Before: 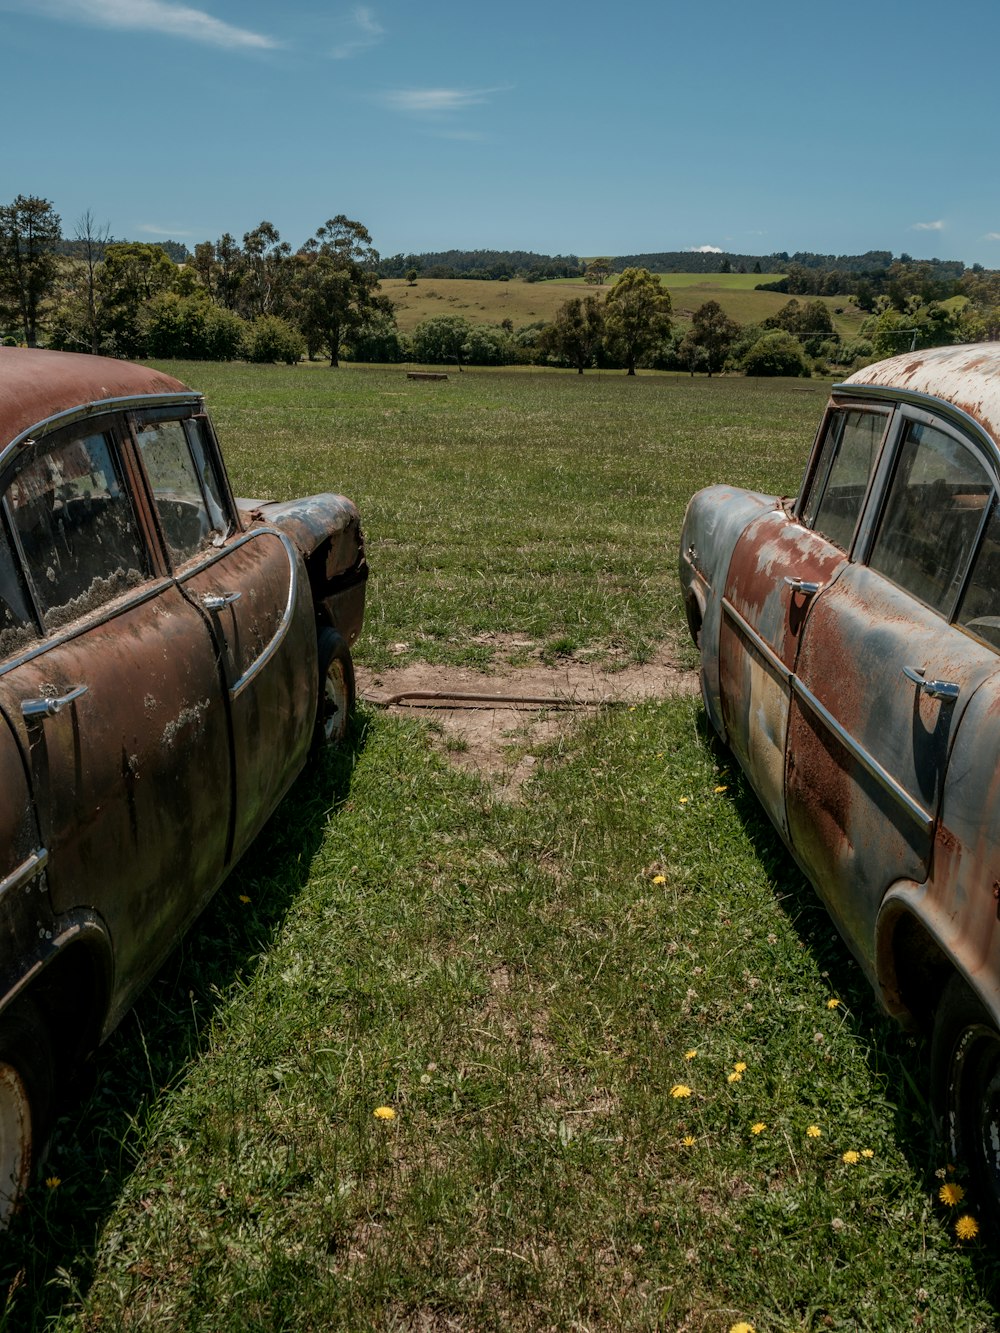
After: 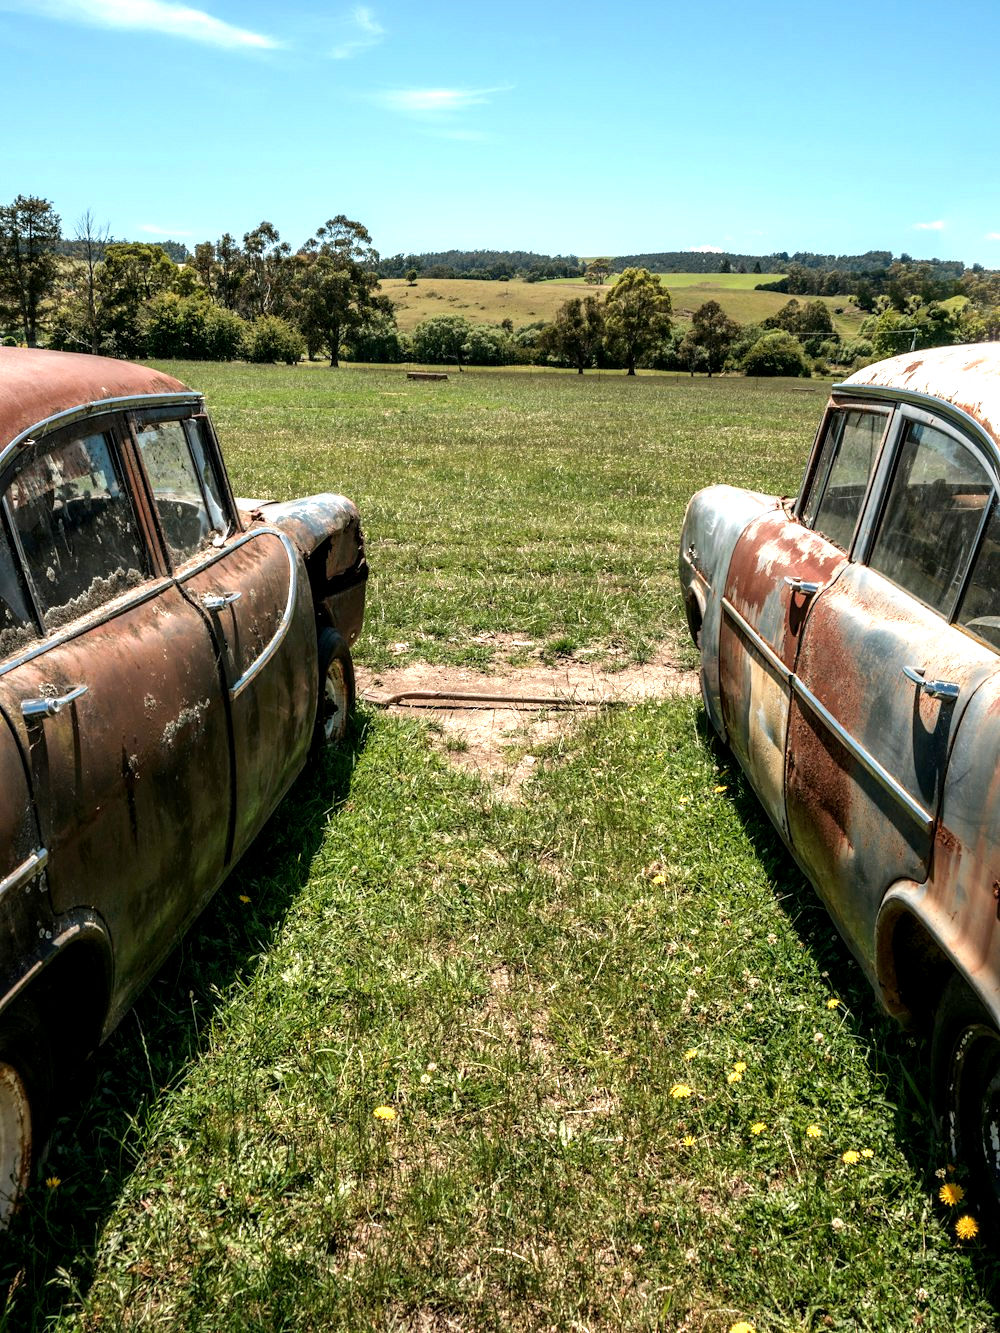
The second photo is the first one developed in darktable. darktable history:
shadows and highlights: radius 334.59, shadows 64.89, highlights 5.07, compress 88.05%, soften with gaussian
tone equalizer: -8 EV -0.395 EV, -7 EV -0.397 EV, -6 EV -0.353 EV, -5 EV -0.245 EV, -3 EV 0.231 EV, -2 EV 0.308 EV, -1 EV 0.376 EV, +0 EV 0.422 EV, edges refinement/feathering 500, mask exposure compensation -1.57 EV, preserve details no
exposure: black level correction 0.001, exposure 1.116 EV, compensate highlight preservation false
